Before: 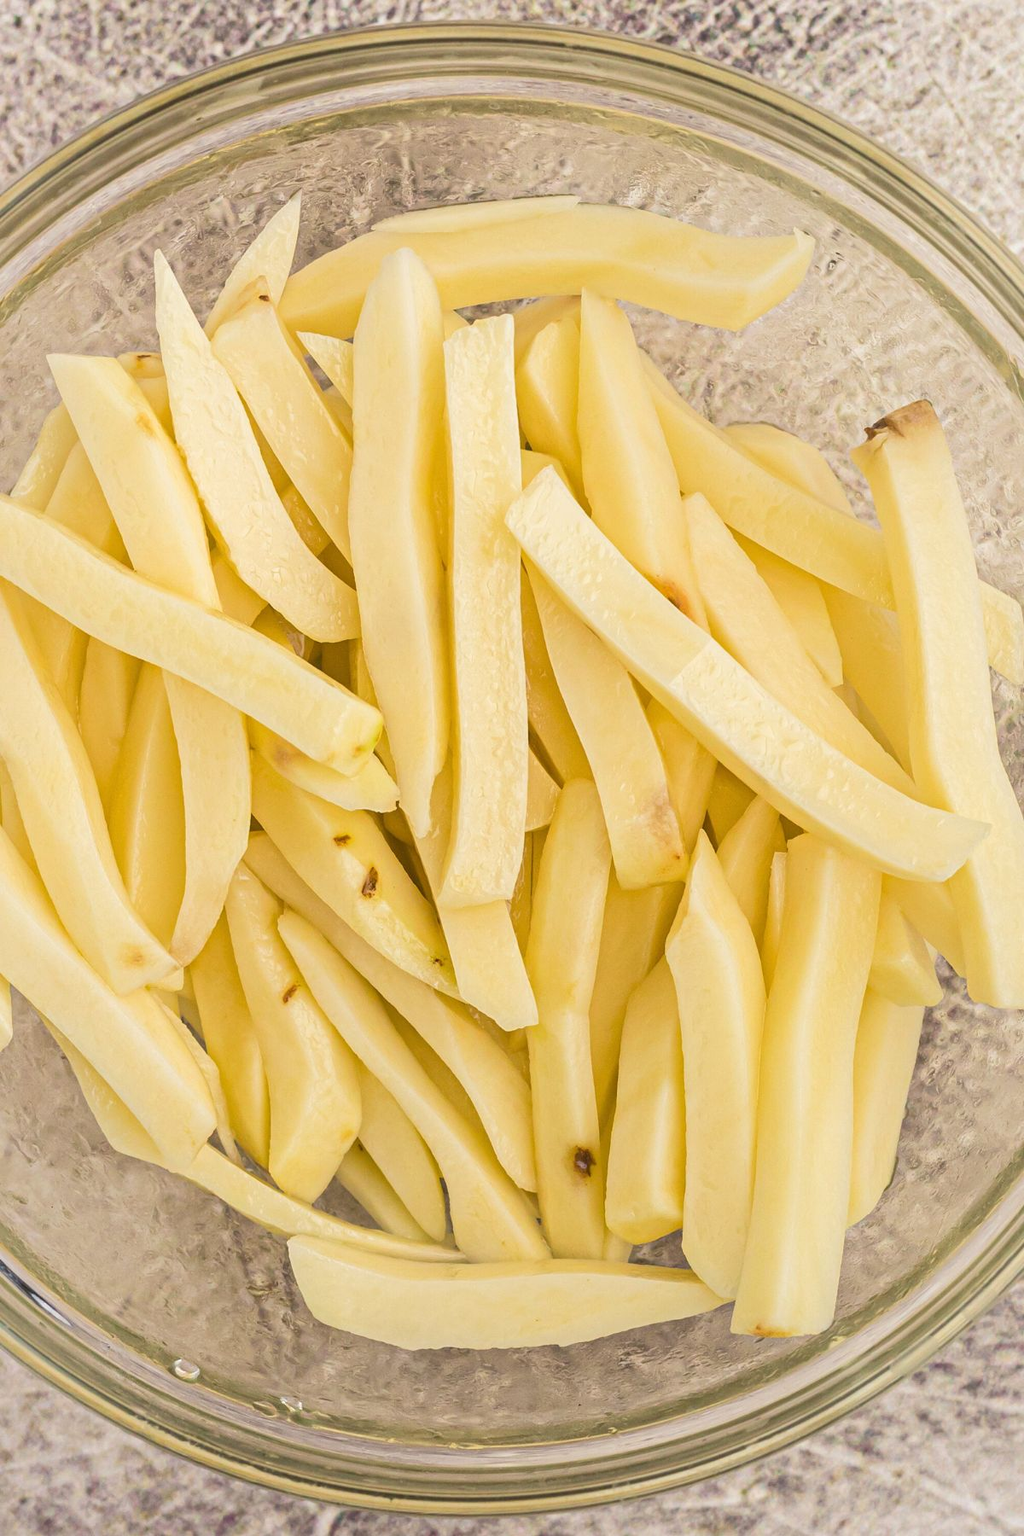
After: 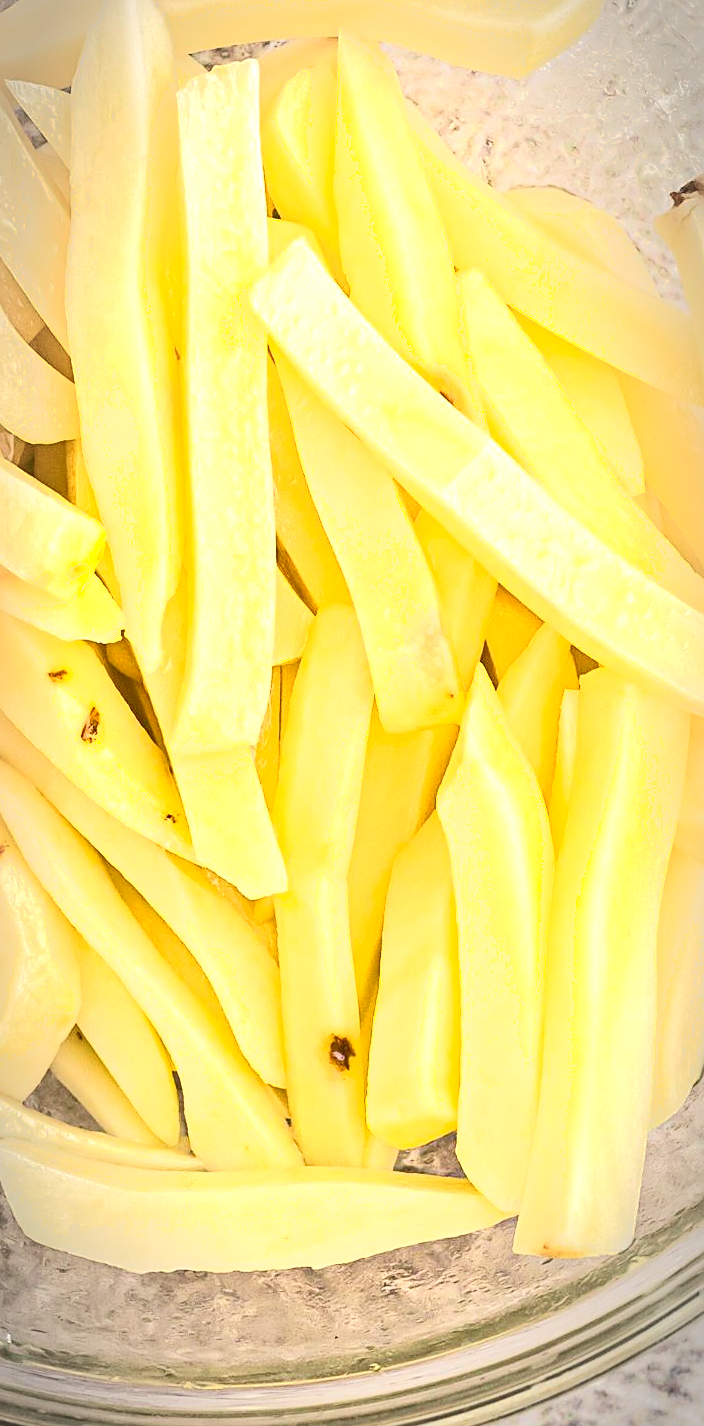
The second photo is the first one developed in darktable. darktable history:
sharpen: on, module defaults
crop and rotate: left 28.604%, top 17.22%, right 12.71%, bottom 3.536%
contrast brightness saturation: contrast 0.169, saturation 0.311
exposure: exposure 0.649 EV, compensate highlight preservation false
shadows and highlights: shadows -1.77, highlights 39.8
vignetting: automatic ratio true
